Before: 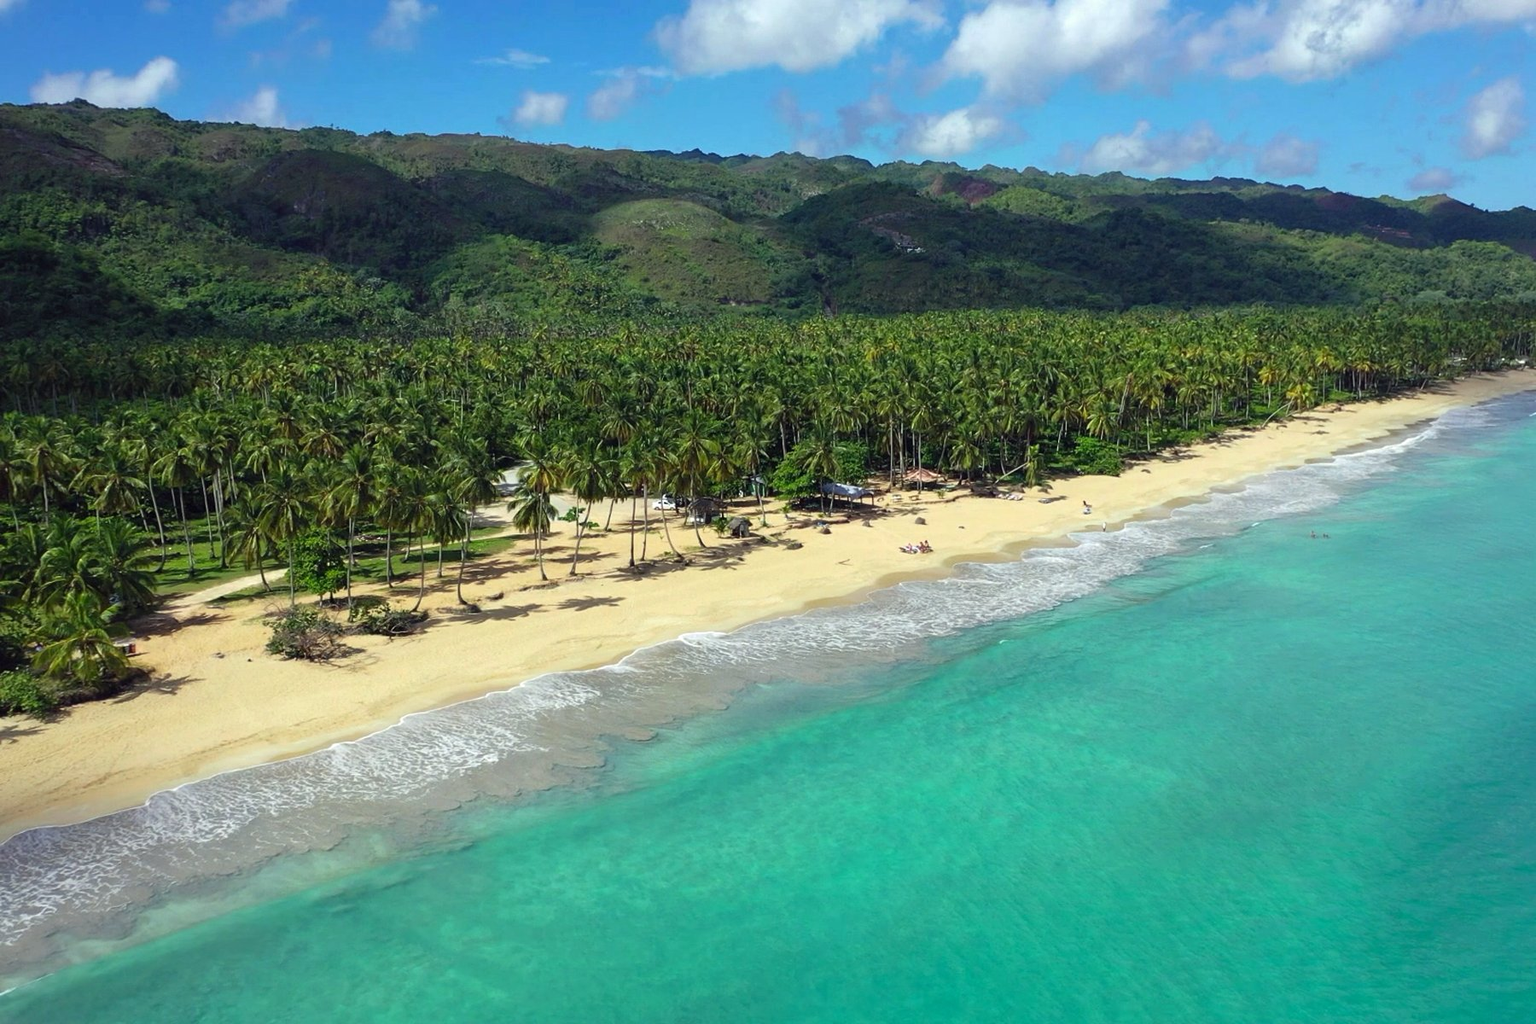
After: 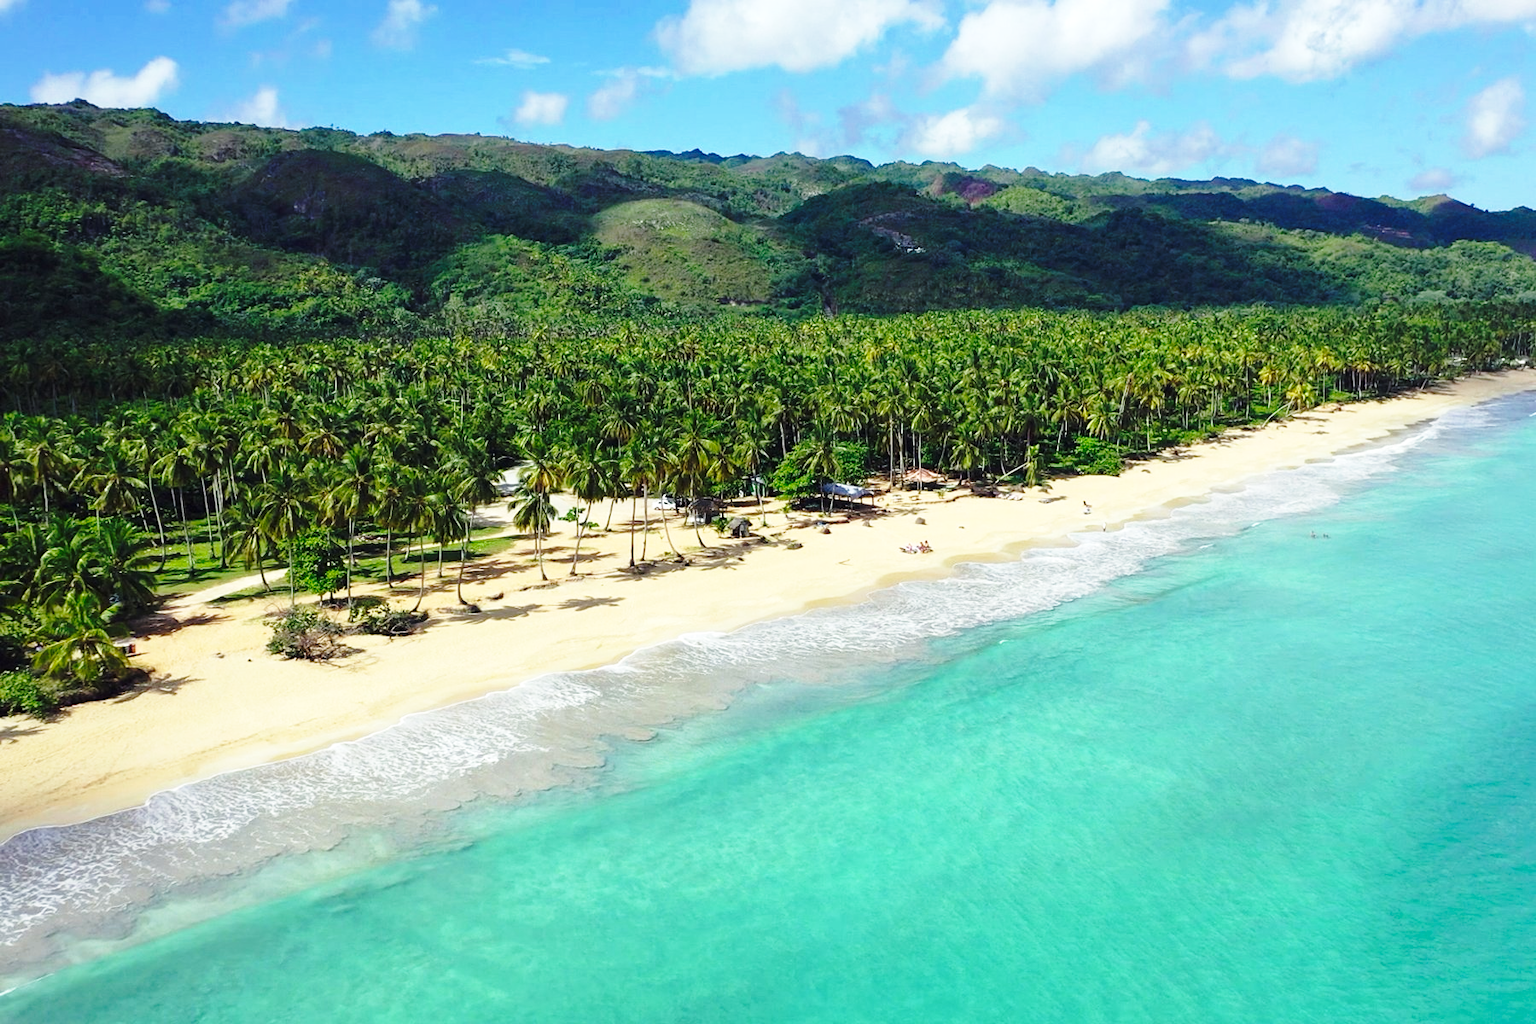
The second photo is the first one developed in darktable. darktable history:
base curve: curves: ch0 [(0, 0) (0.036, 0.037) (0.121, 0.228) (0.46, 0.76) (0.859, 0.983) (1, 1)], exposure shift 0.01, preserve colors none
